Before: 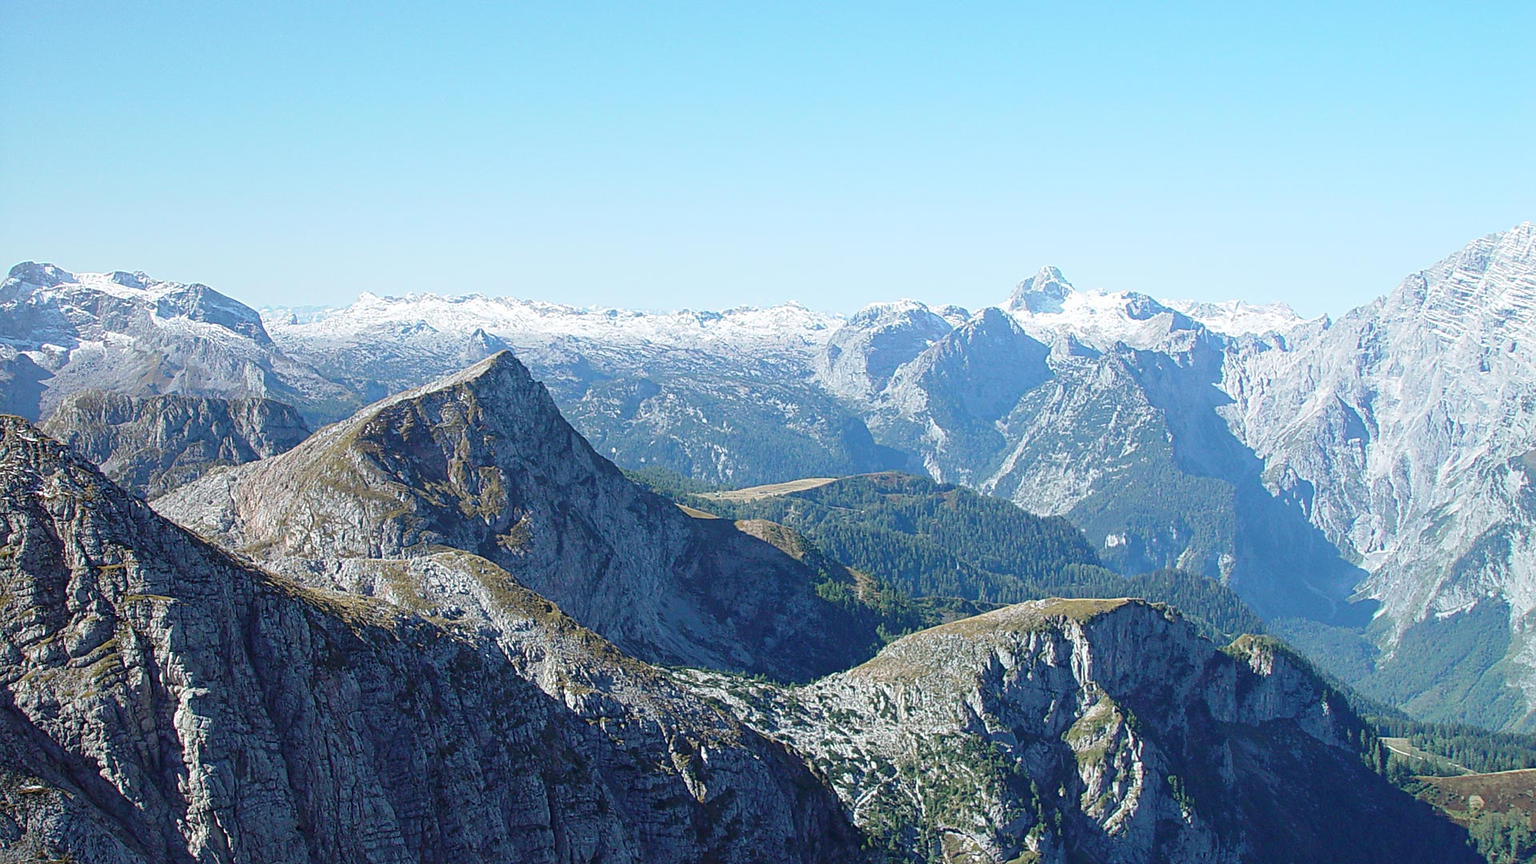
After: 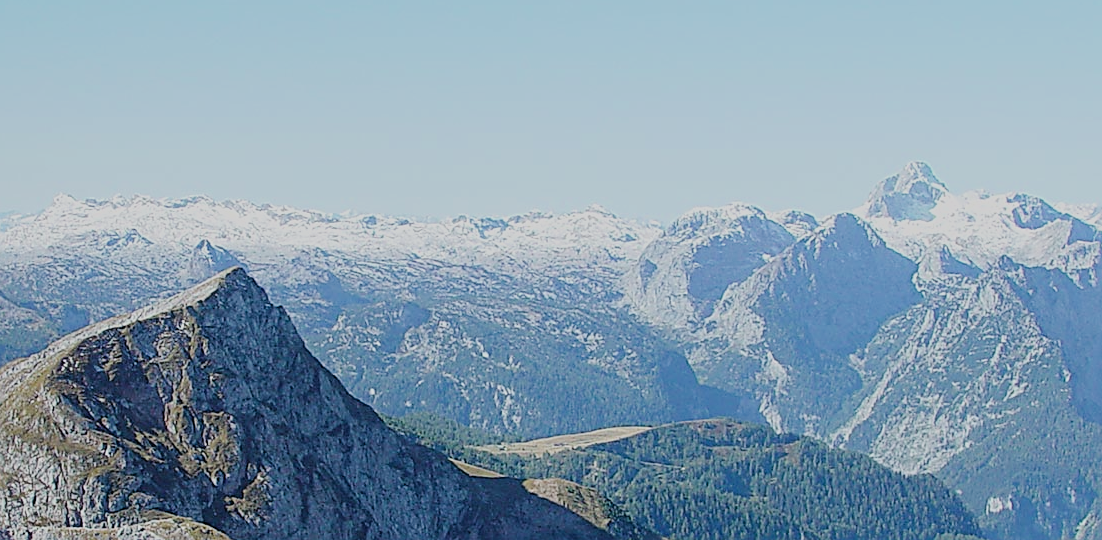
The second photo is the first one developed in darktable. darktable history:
sharpen: amount 0.492
filmic rgb: black relative exposure -7.18 EV, white relative exposure 5.37 EV, hardness 3.02, iterations of high-quality reconstruction 0
crop: left 20.604%, top 15.875%, right 21.954%, bottom 34.055%
